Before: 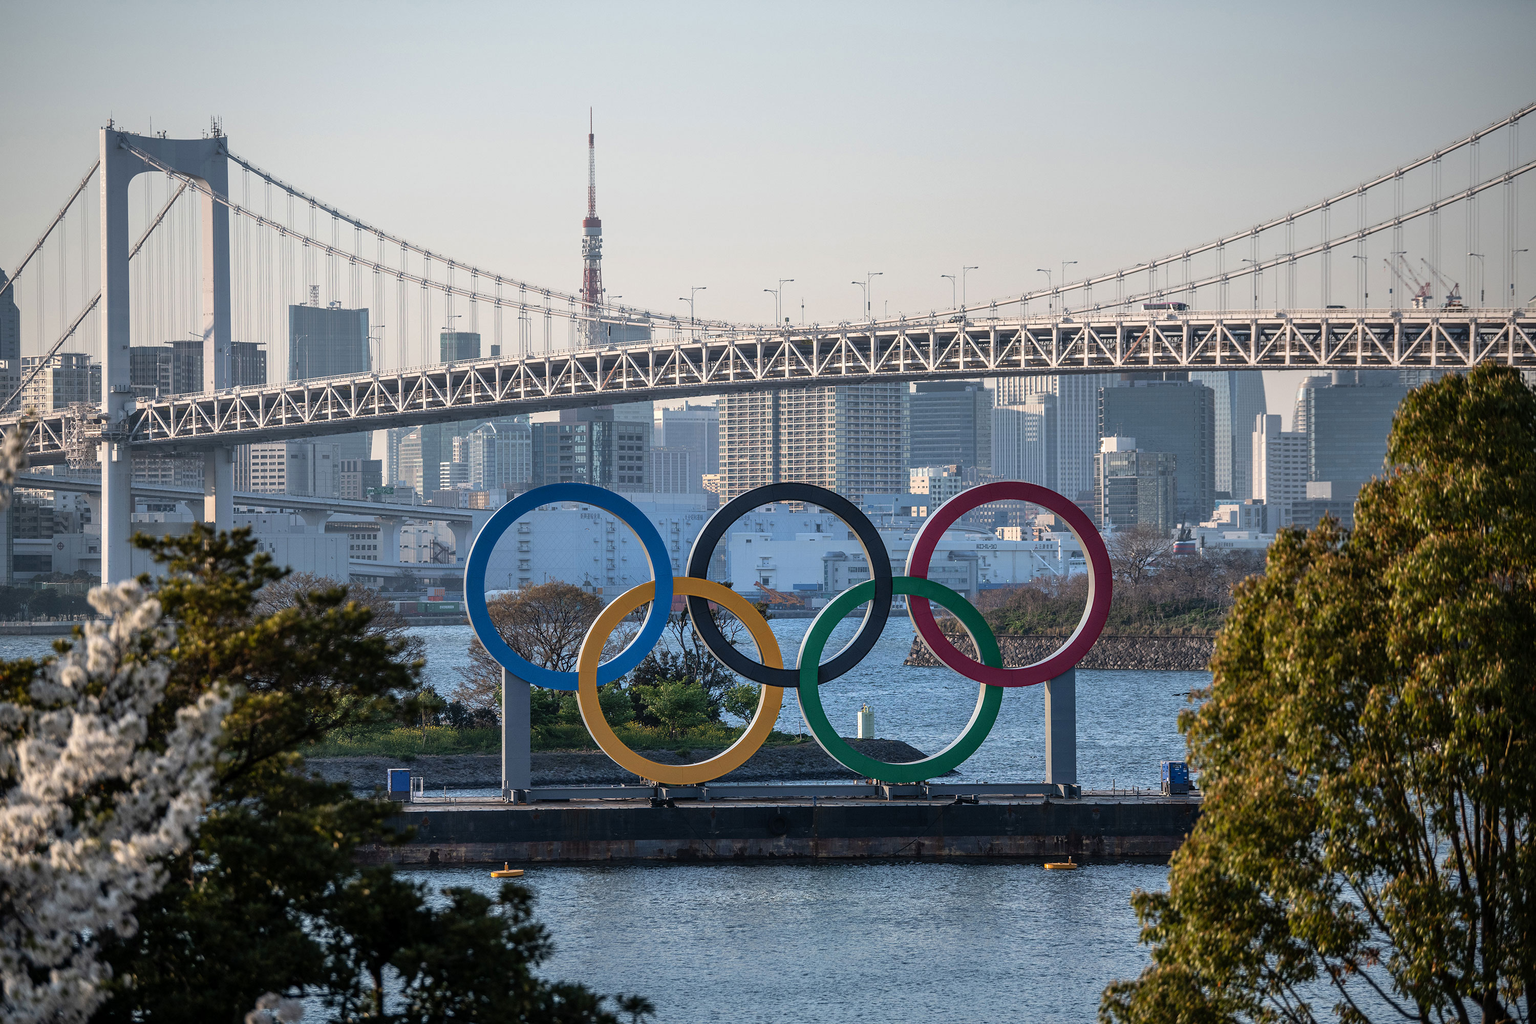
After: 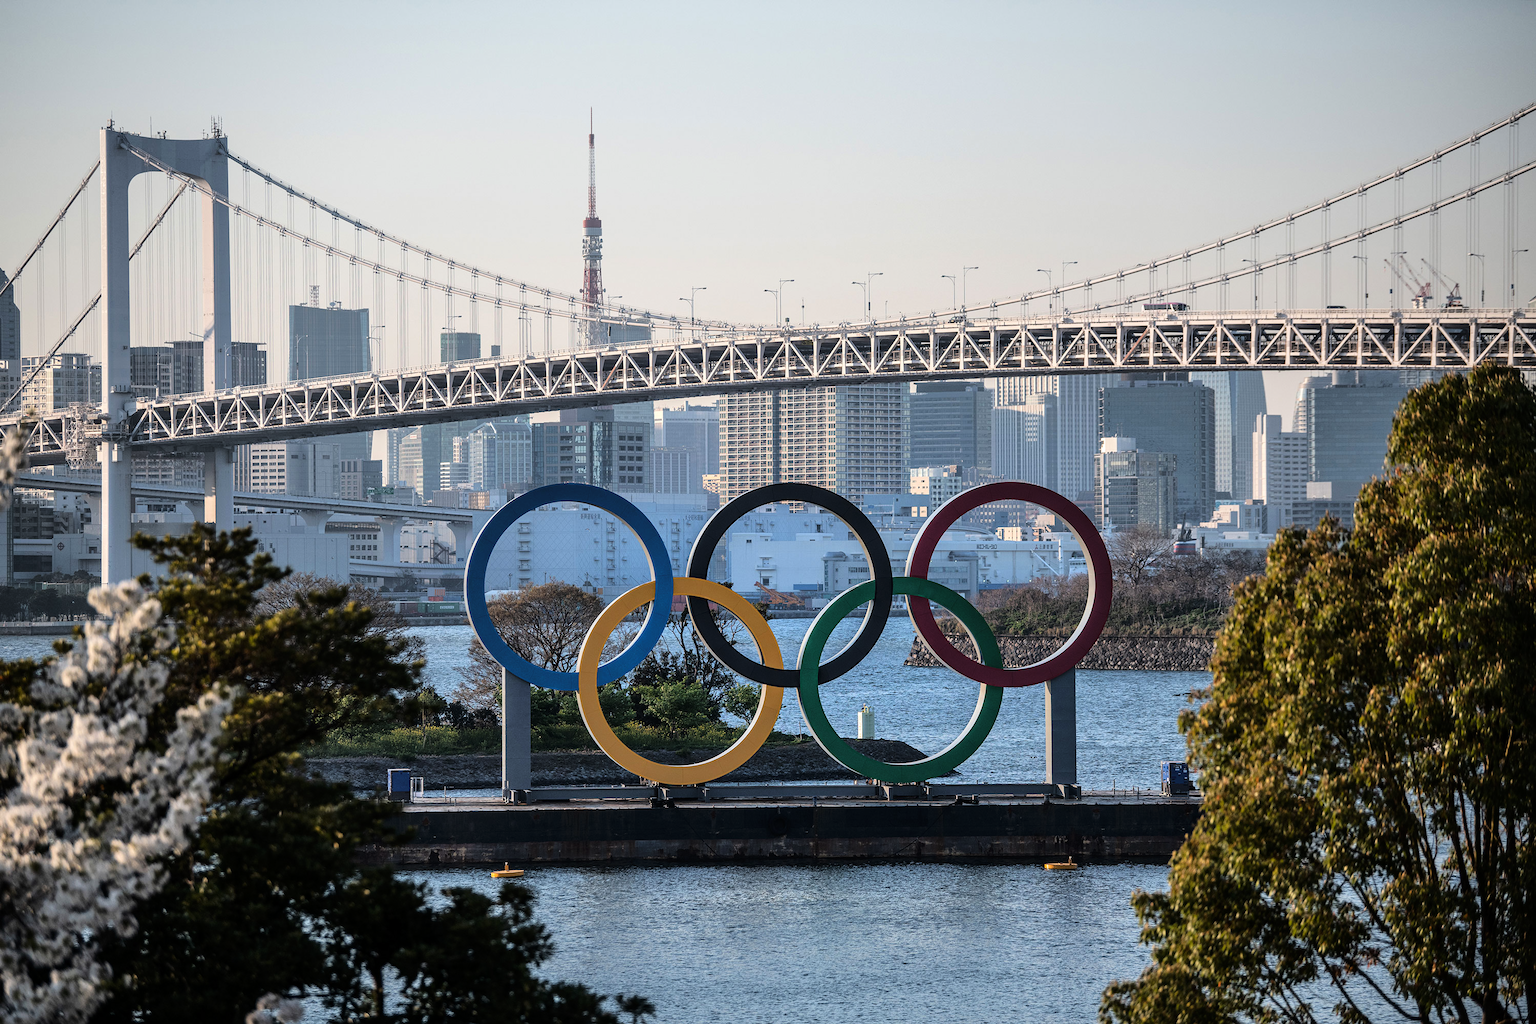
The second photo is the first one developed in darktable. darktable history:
tone curve: curves: ch0 [(0, 0) (0.081, 0.044) (0.192, 0.125) (0.283, 0.238) (0.416, 0.449) (0.495, 0.524) (0.686, 0.743) (0.826, 0.865) (0.978, 0.988)]; ch1 [(0, 0) (0.161, 0.092) (0.35, 0.33) (0.392, 0.392) (0.427, 0.426) (0.479, 0.472) (0.505, 0.497) (0.521, 0.514) (0.547, 0.568) (0.579, 0.597) (0.625, 0.627) (0.678, 0.733) (1, 1)]; ch2 [(0, 0) (0.346, 0.362) (0.404, 0.427) (0.502, 0.495) (0.531, 0.523) (0.549, 0.554) (0.582, 0.596) (0.629, 0.642) (0.717, 0.678) (1, 1)], color space Lab, linked channels, preserve colors none
